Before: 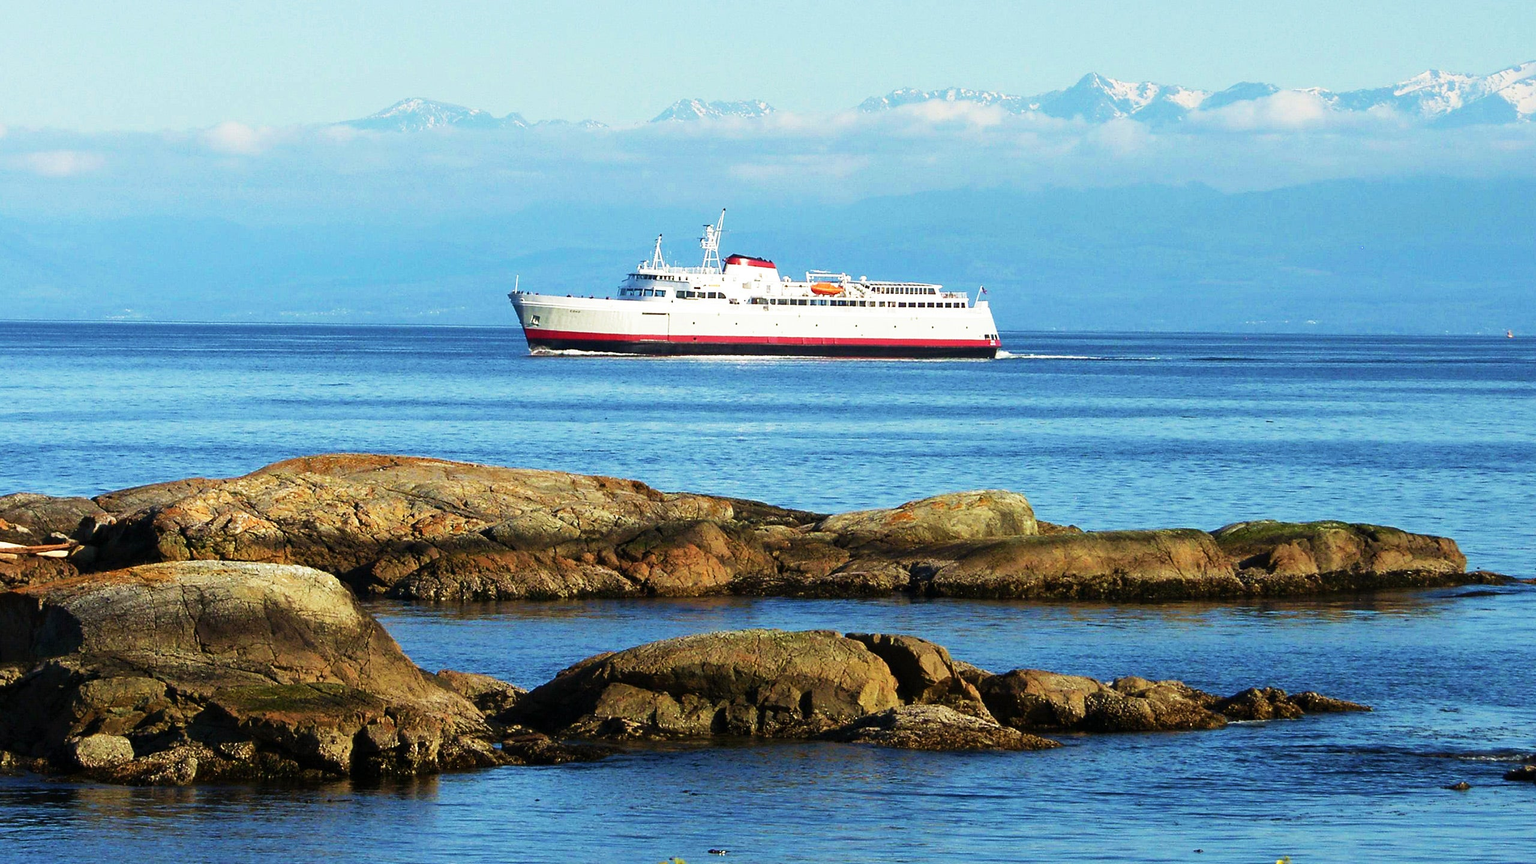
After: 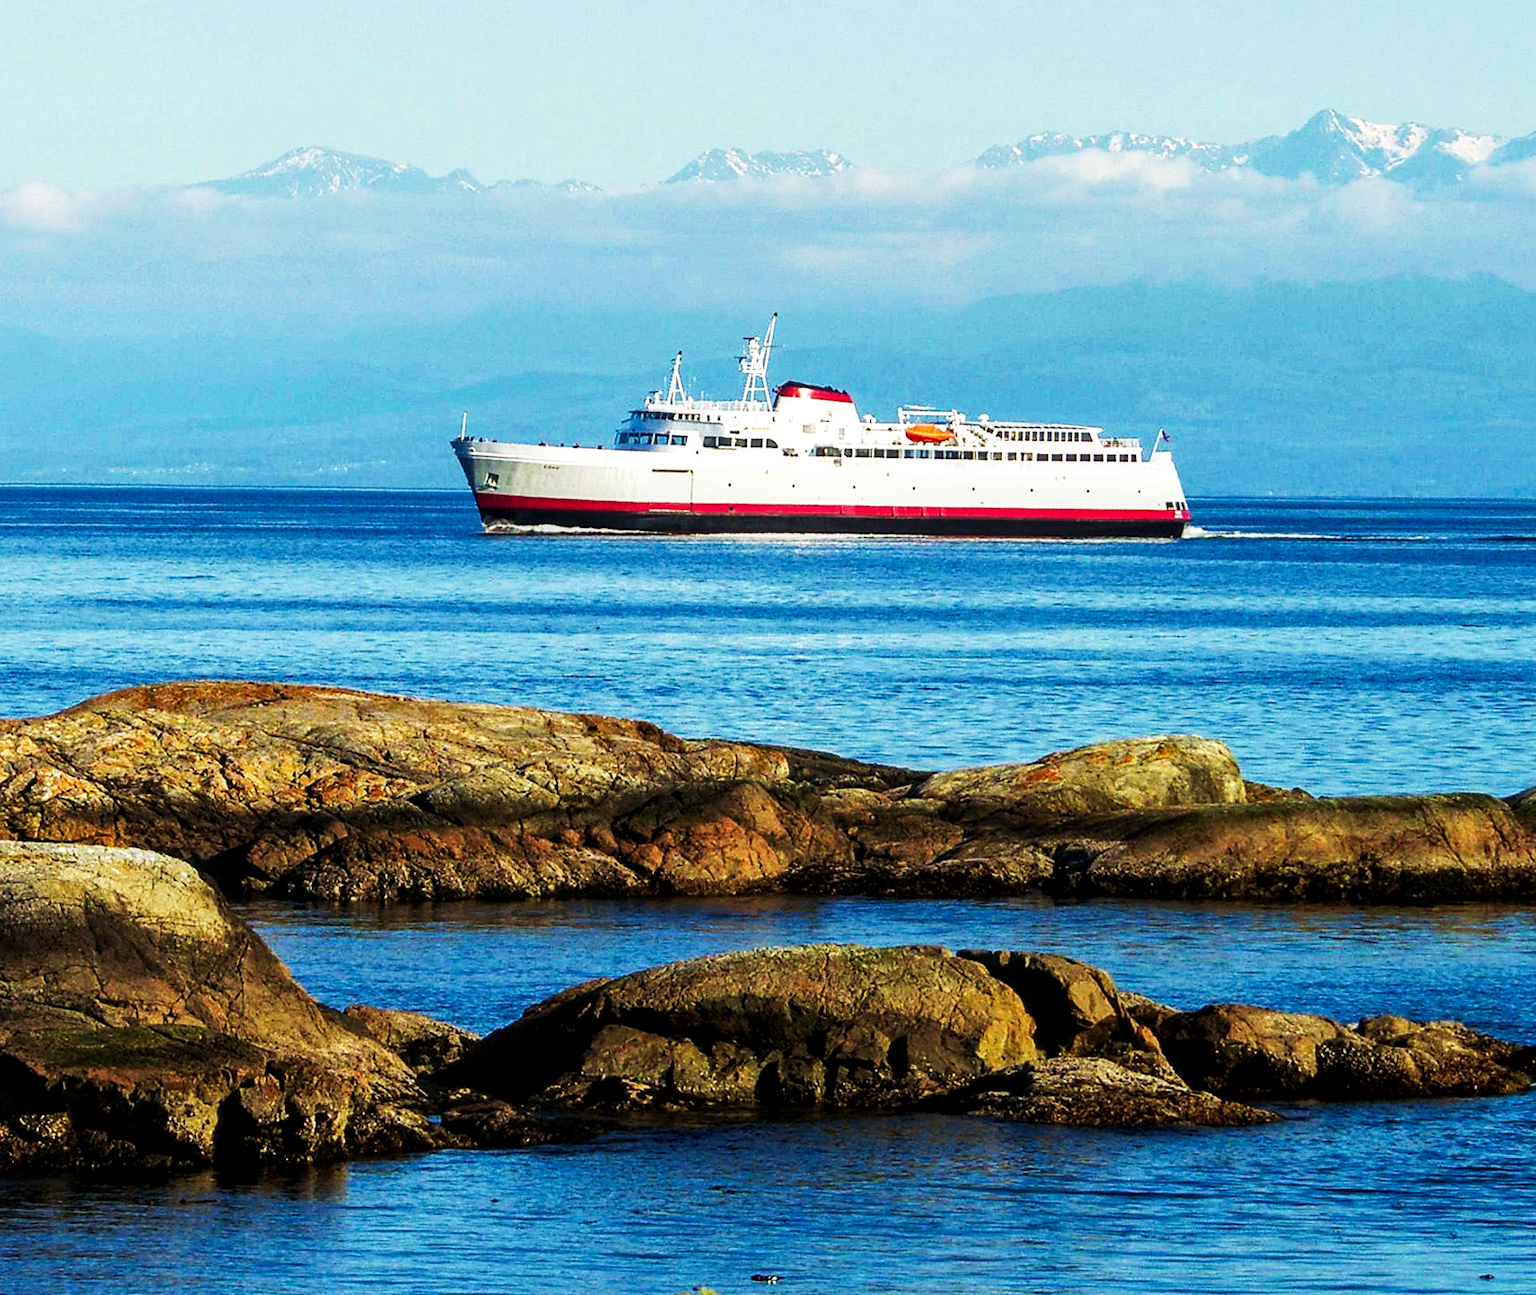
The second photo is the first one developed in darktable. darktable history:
tone curve: curves: ch0 [(0, 0) (0.003, 0.012) (0.011, 0.015) (0.025, 0.02) (0.044, 0.032) (0.069, 0.044) (0.1, 0.063) (0.136, 0.085) (0.177, 0.121) (0.224, 0.159) (0.277, 0.207) (0.335, 0.261) (0.399, 0.328) (0.468, 0.41) (0.543, 0.506) (0.623, 0.609) (0.709, 0.719) (0.801, 0.82) (0.898, 0.907) (1, 1)], preserve colors none
crop and rotate: left 13.537%, right 19.796%
local contrast: detail 130%
